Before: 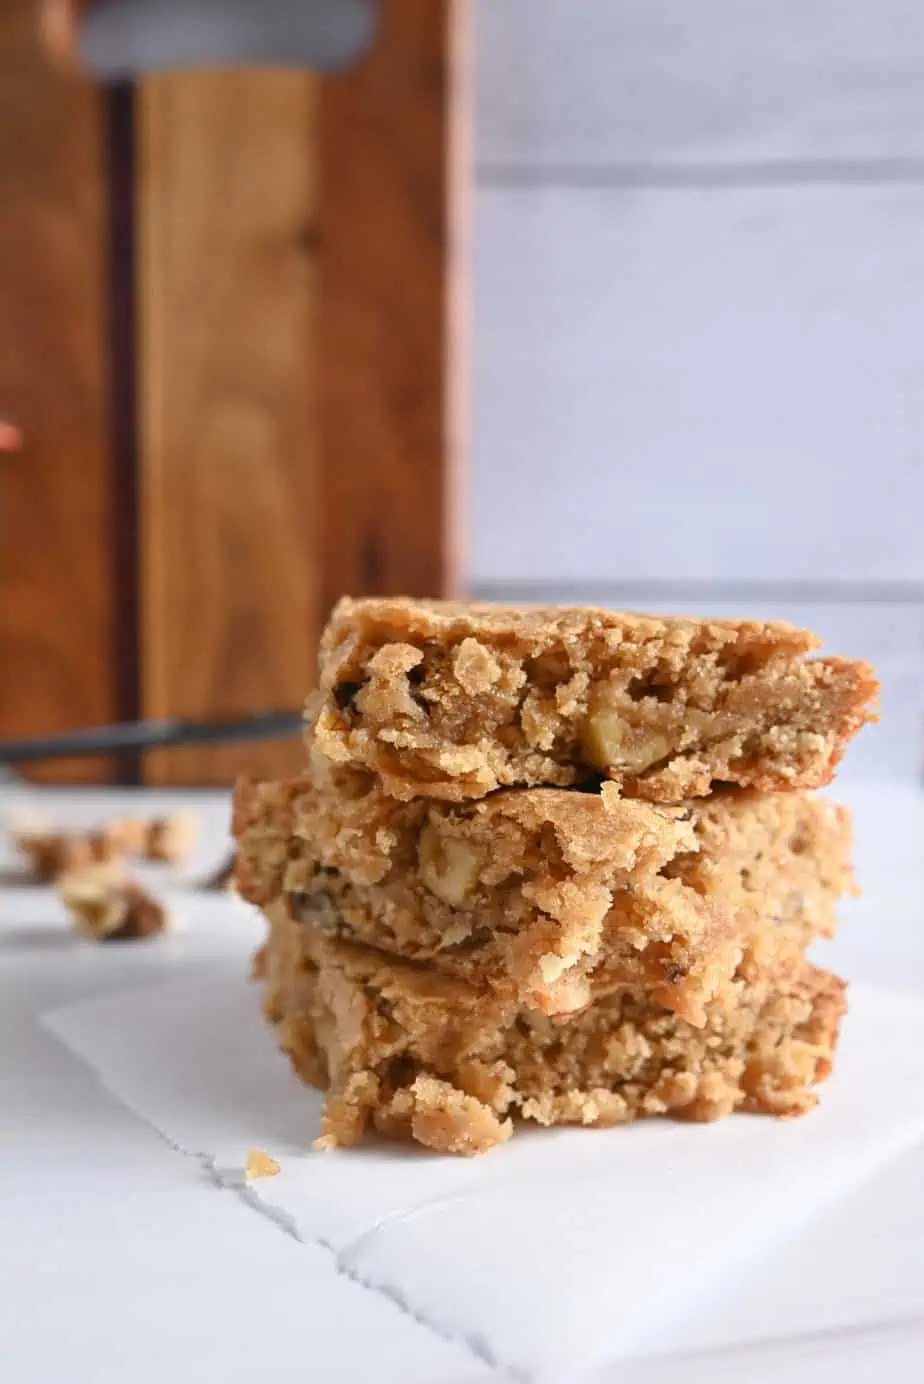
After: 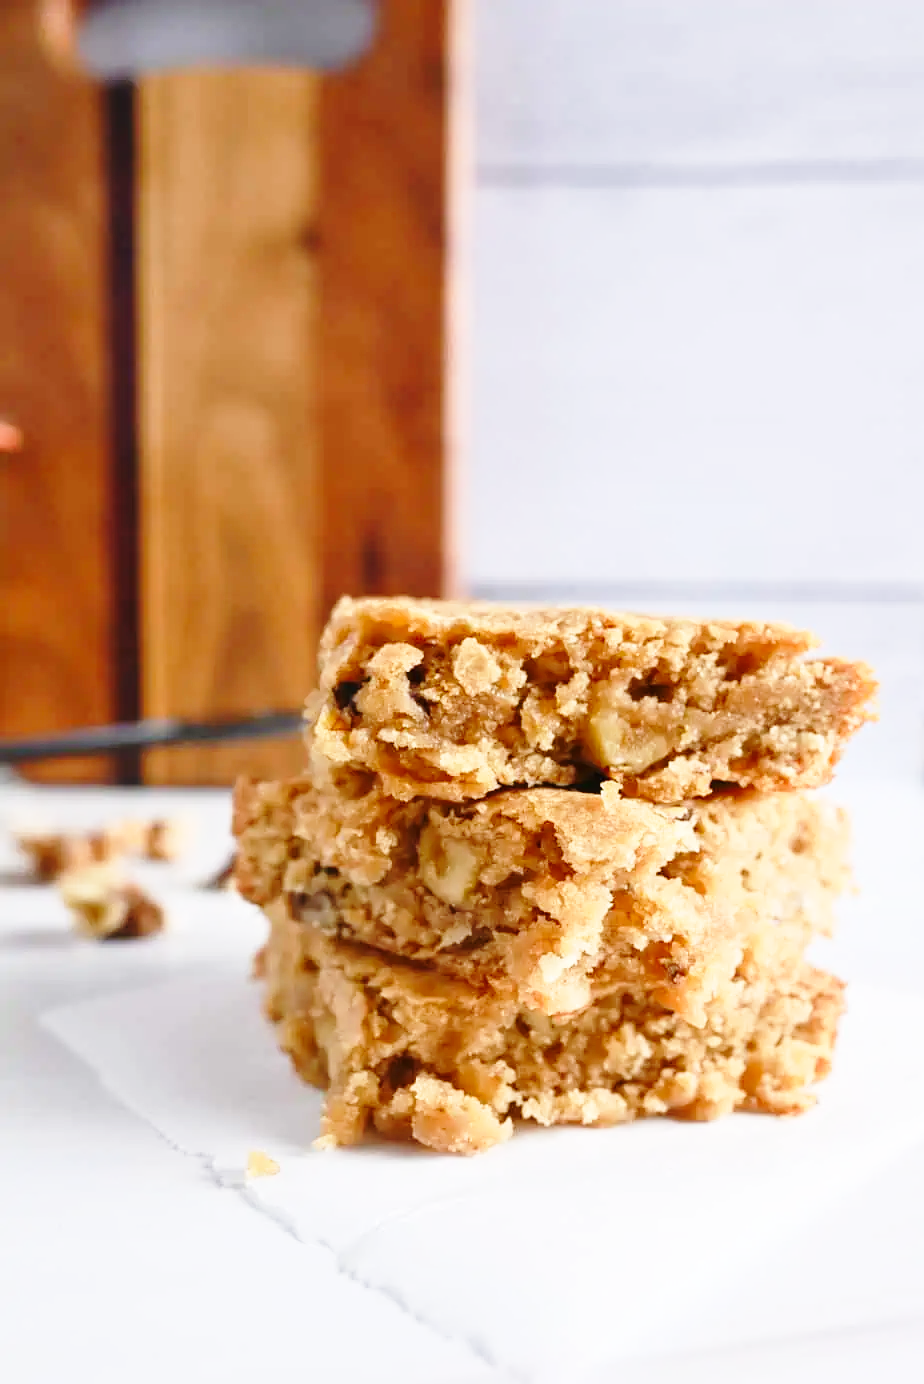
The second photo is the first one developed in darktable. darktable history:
base curve: curves: ch0 [(0, 0) (0.028, 0.03) (0.121, 0.232) (0.46, 0.748) (0.859, 0.968) (1, 1)], preserve colors none
tone equalizer: -8 EV -0.55 EV
